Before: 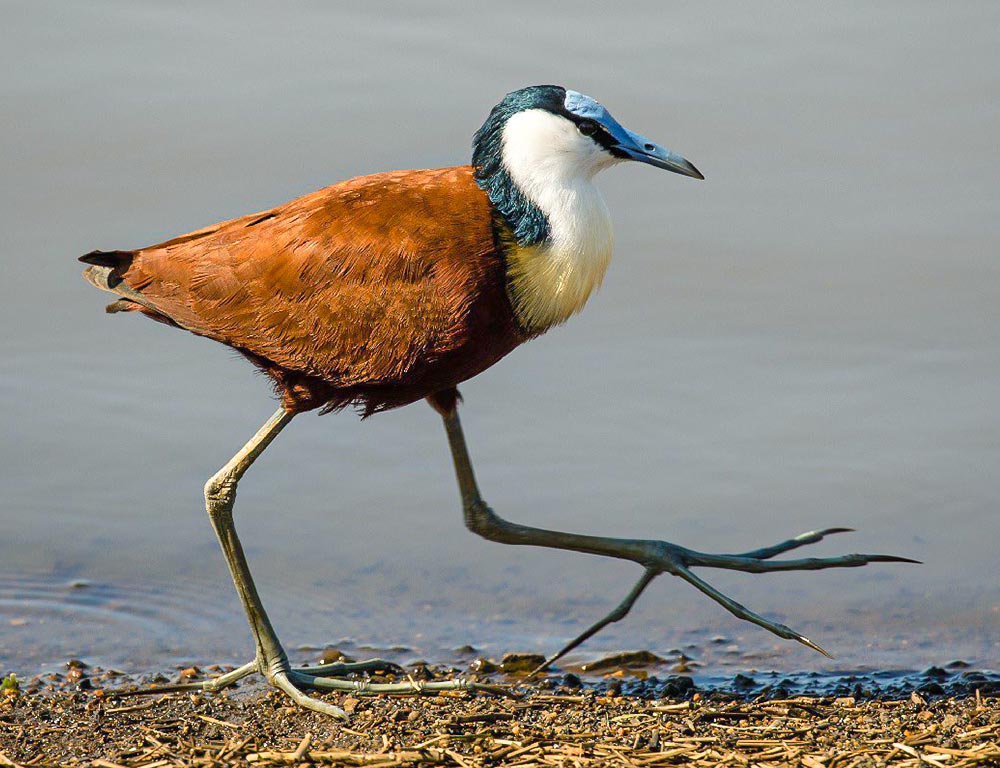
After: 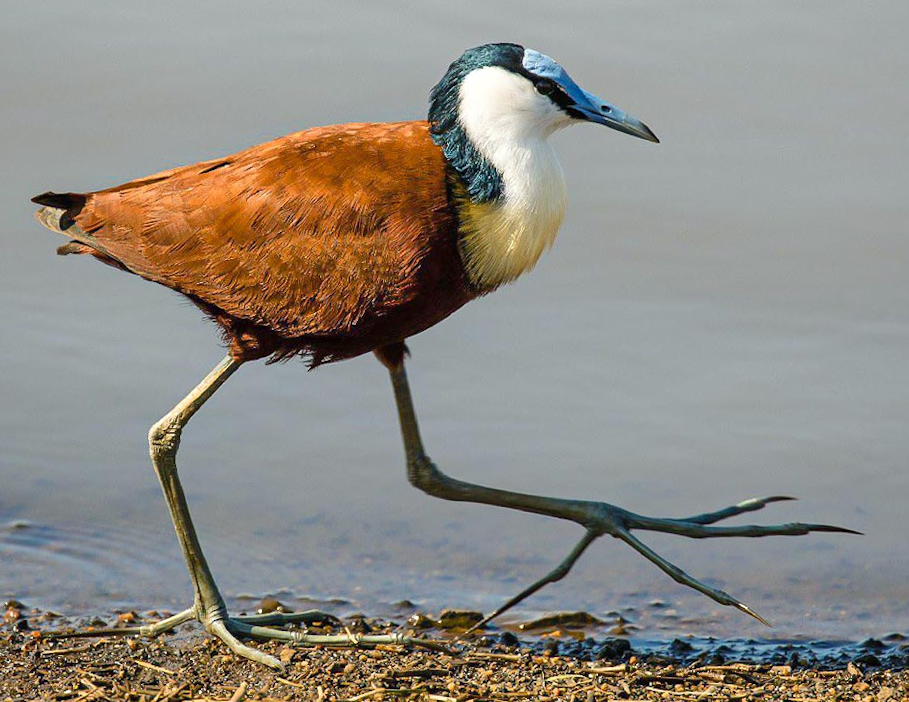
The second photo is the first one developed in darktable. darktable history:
crop and rotate: angle -2.09°, left 3.157%, top 3.773%, right 1.591%, bottom 0.499%
